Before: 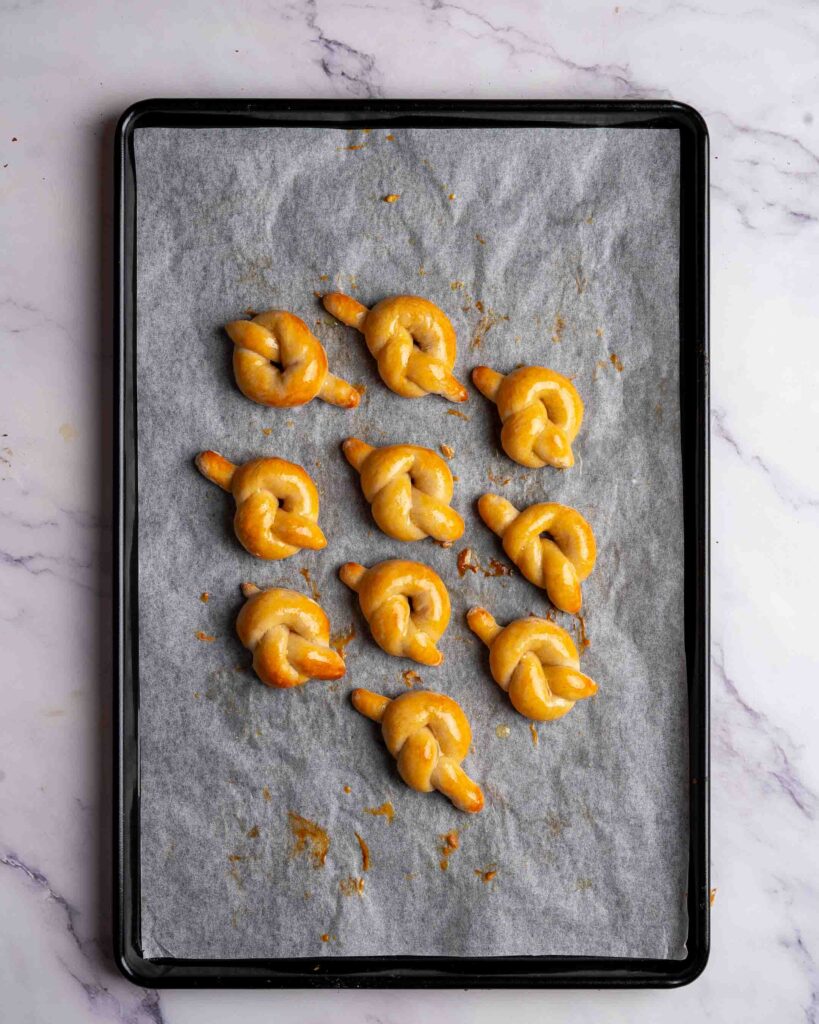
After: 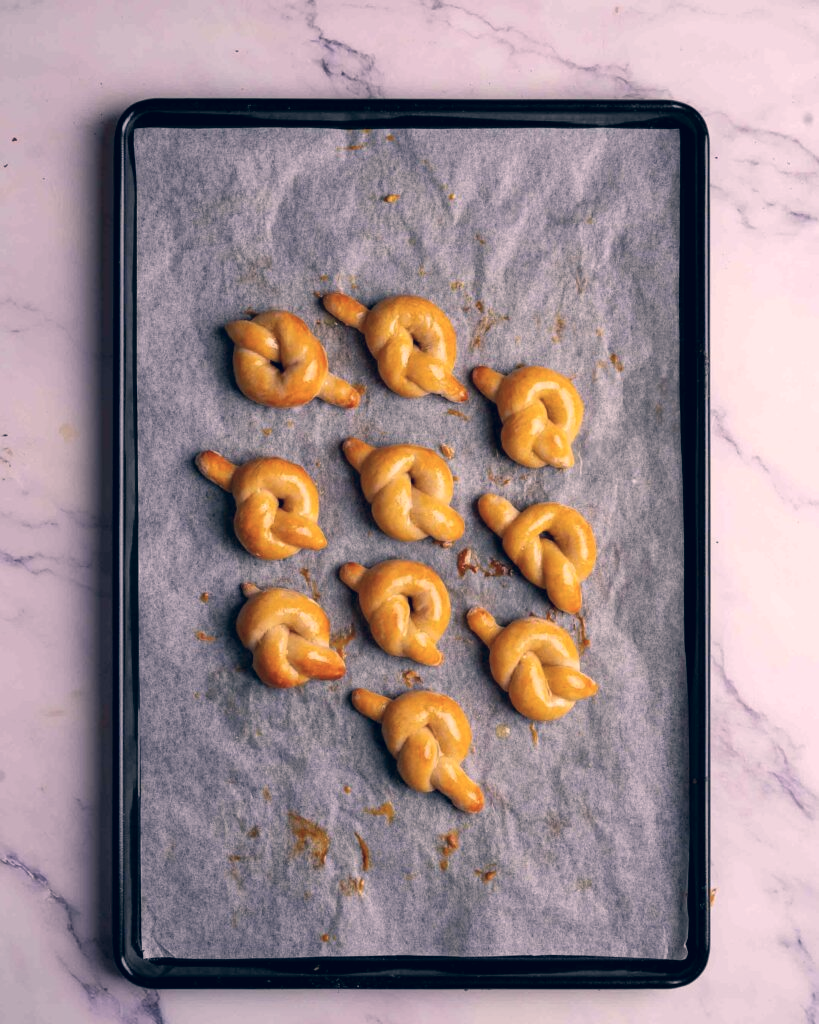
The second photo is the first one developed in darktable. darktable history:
color correction: highlights a* 14.05, highlights b* 6.03, shadows a* -5.91, shadows b* -15.99, saturation 0.855
